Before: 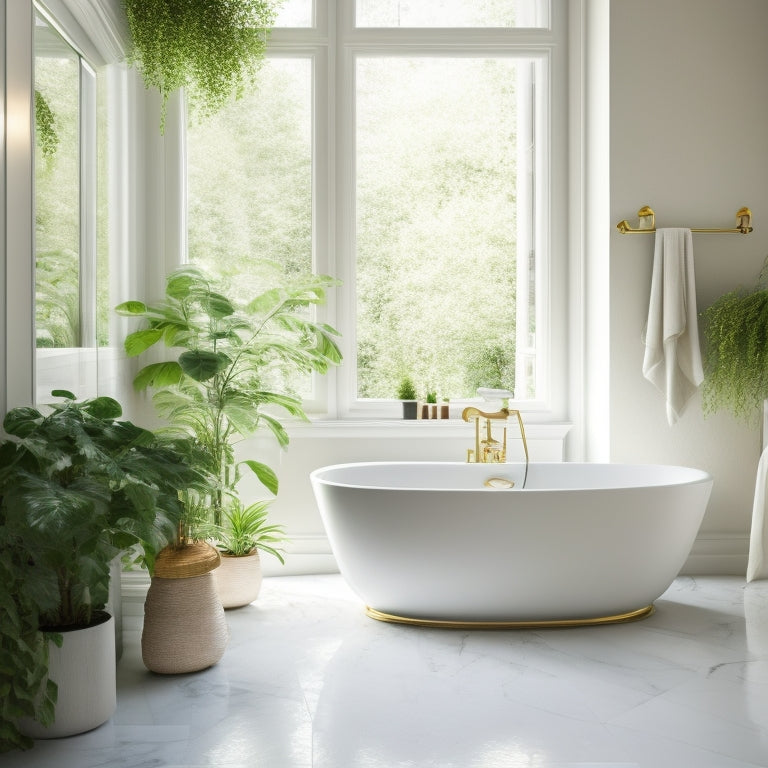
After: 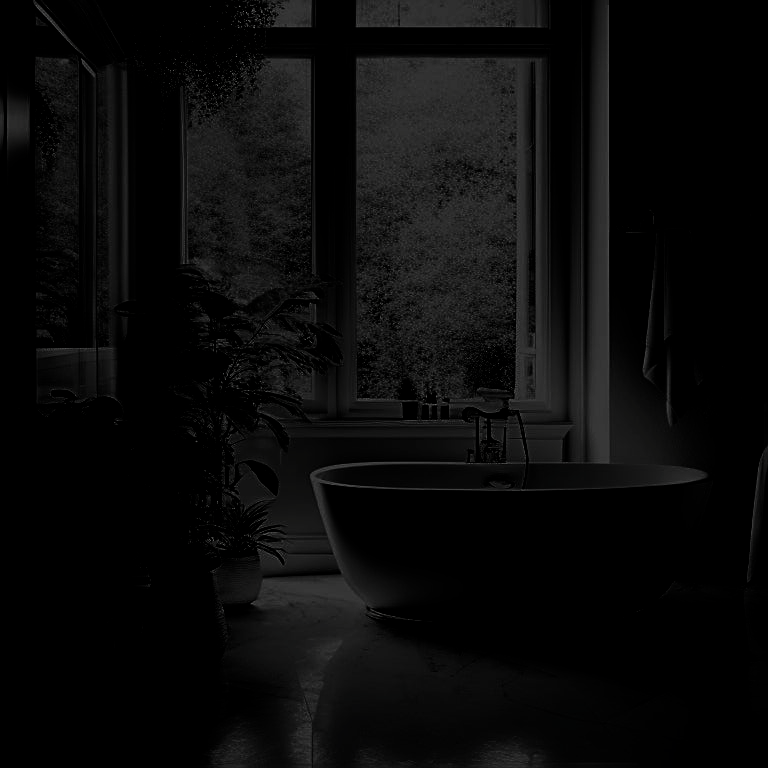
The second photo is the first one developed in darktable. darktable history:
levels: gray 59.33%, levels [0.721, 0.937, 0.997]
filmic rgb: black relative exposure -5.05 EV, white relative exposure 3.96 EV, hardness 2.9, contrast 1.298, highlights saturation mix -30.76%, preserve chrominance no, color science v4 (2020), contrast in shadows soft
sharpen: on, module defaults
